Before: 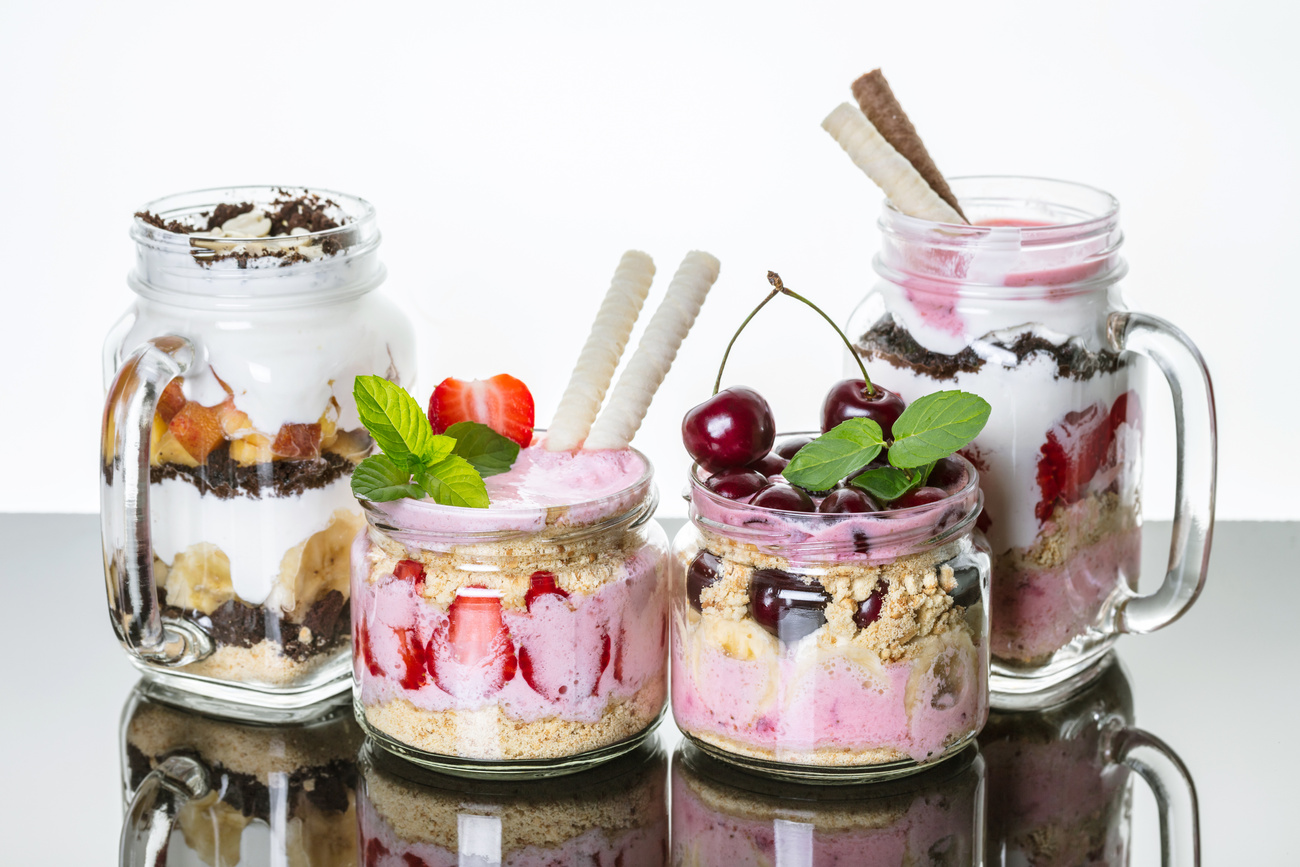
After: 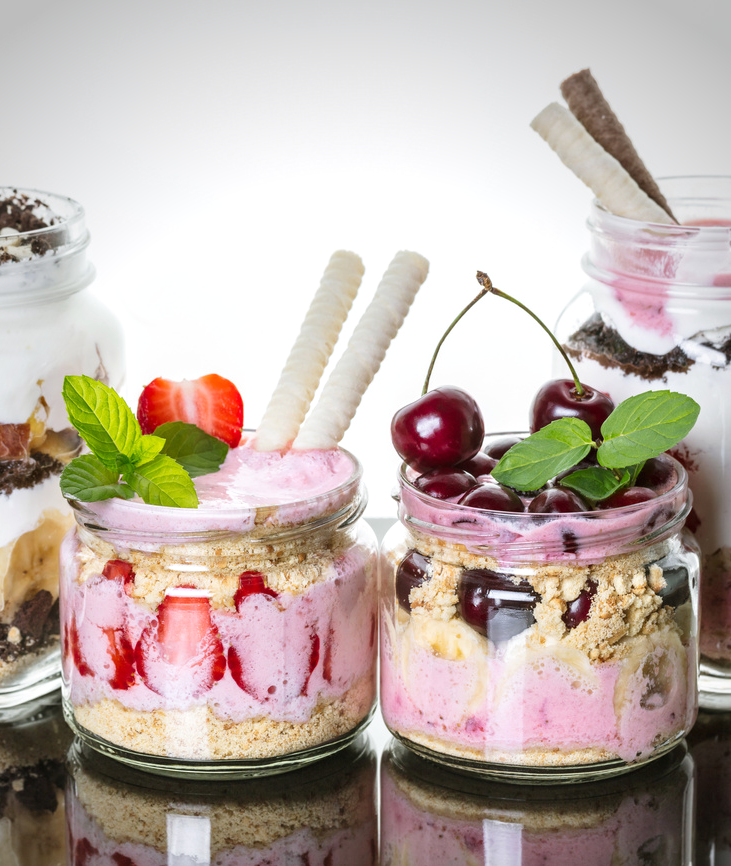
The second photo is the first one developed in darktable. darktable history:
exposure: exposure 0.078 EV, compensate exposure bias true, compensate highlight preservation false
crop and rotate: left 22.46%, right 21.267%
vignetting: fall-off radius 61.22%, center (-0.03, 0.235), unbound false
